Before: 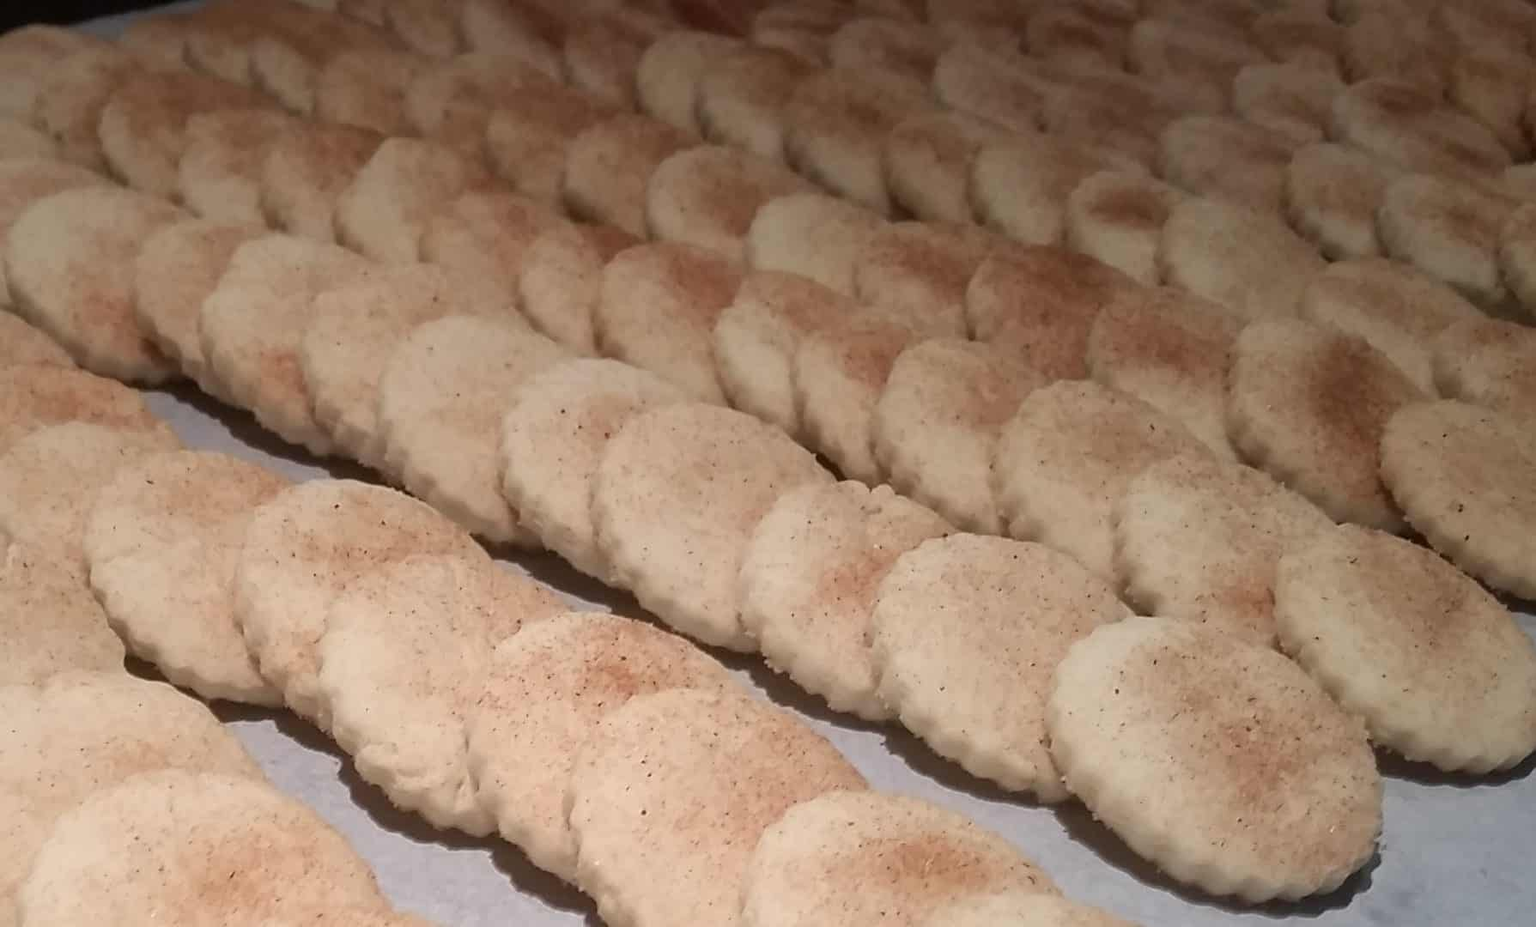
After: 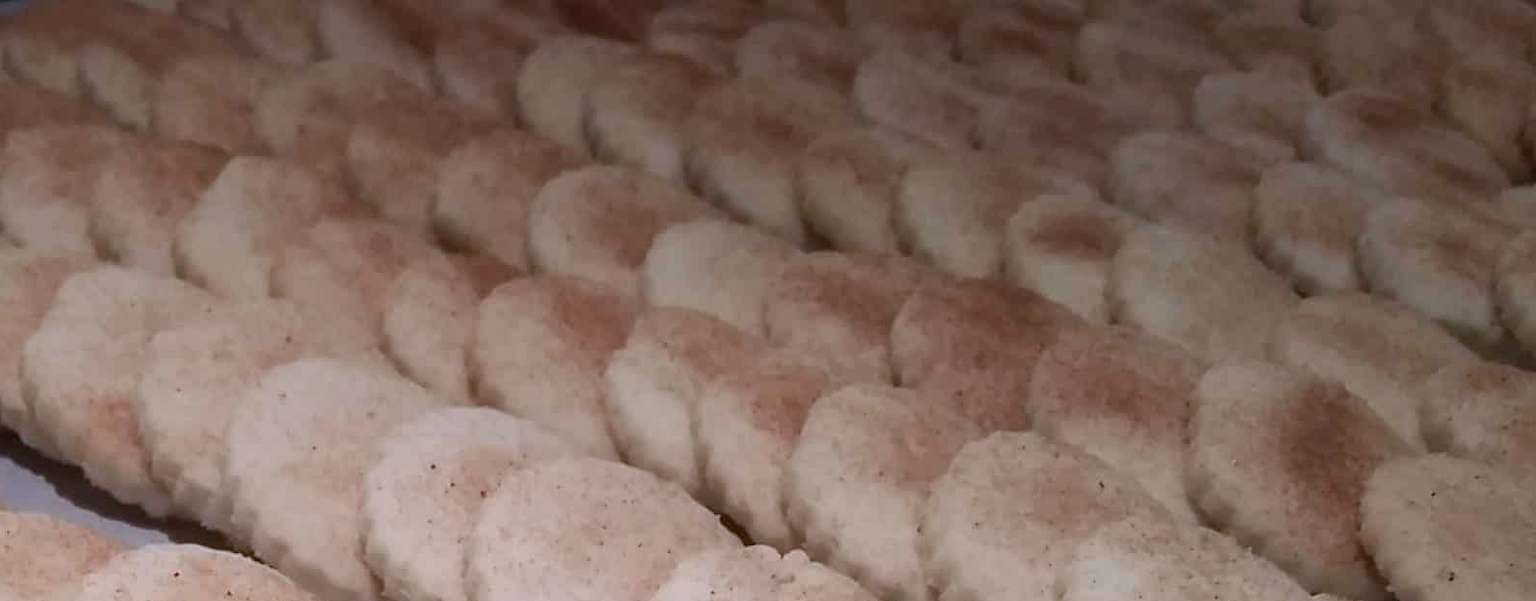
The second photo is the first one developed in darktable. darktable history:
crop and rotate: left 11.812%, bottom 42.776%
color calibration: illuminant as shot in camera, x 0.37, y 0.382, temperature 4313.32 K
